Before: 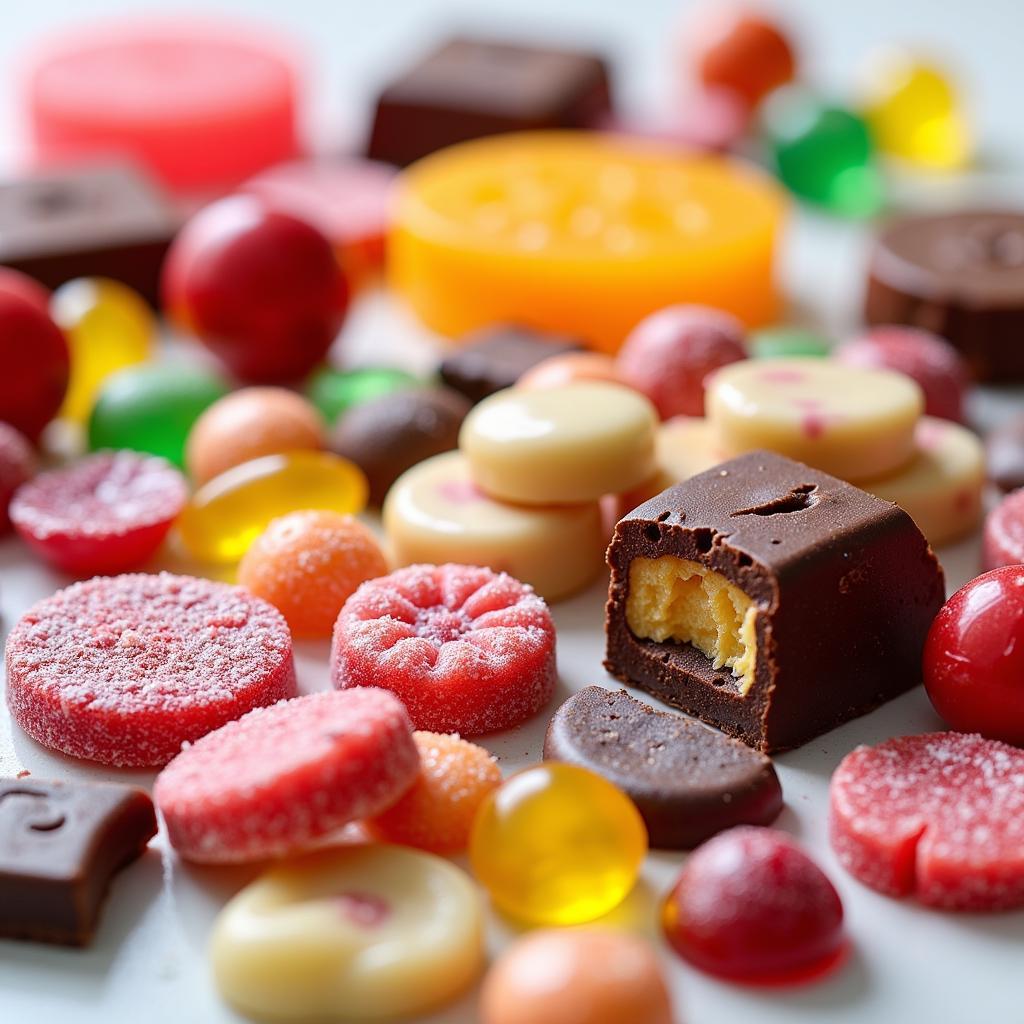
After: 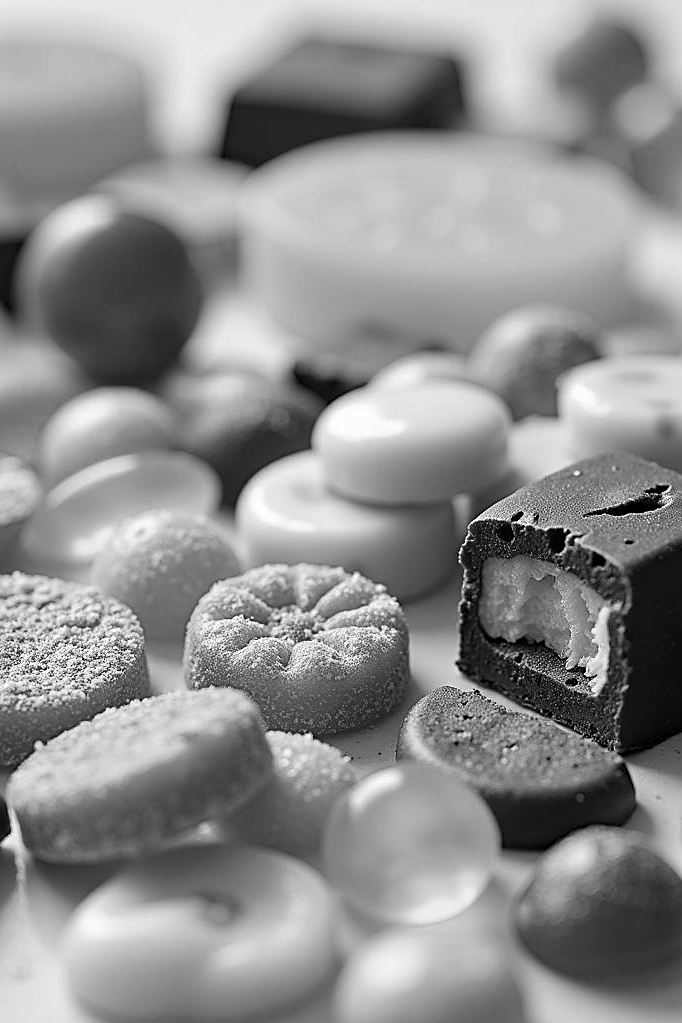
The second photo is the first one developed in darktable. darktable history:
sharpen: on, module defaults
crop and rotate: left 14.436%, right 18.898%
monochrome: on, module defaults
haze removal: compatibility mode true, adaptive false
